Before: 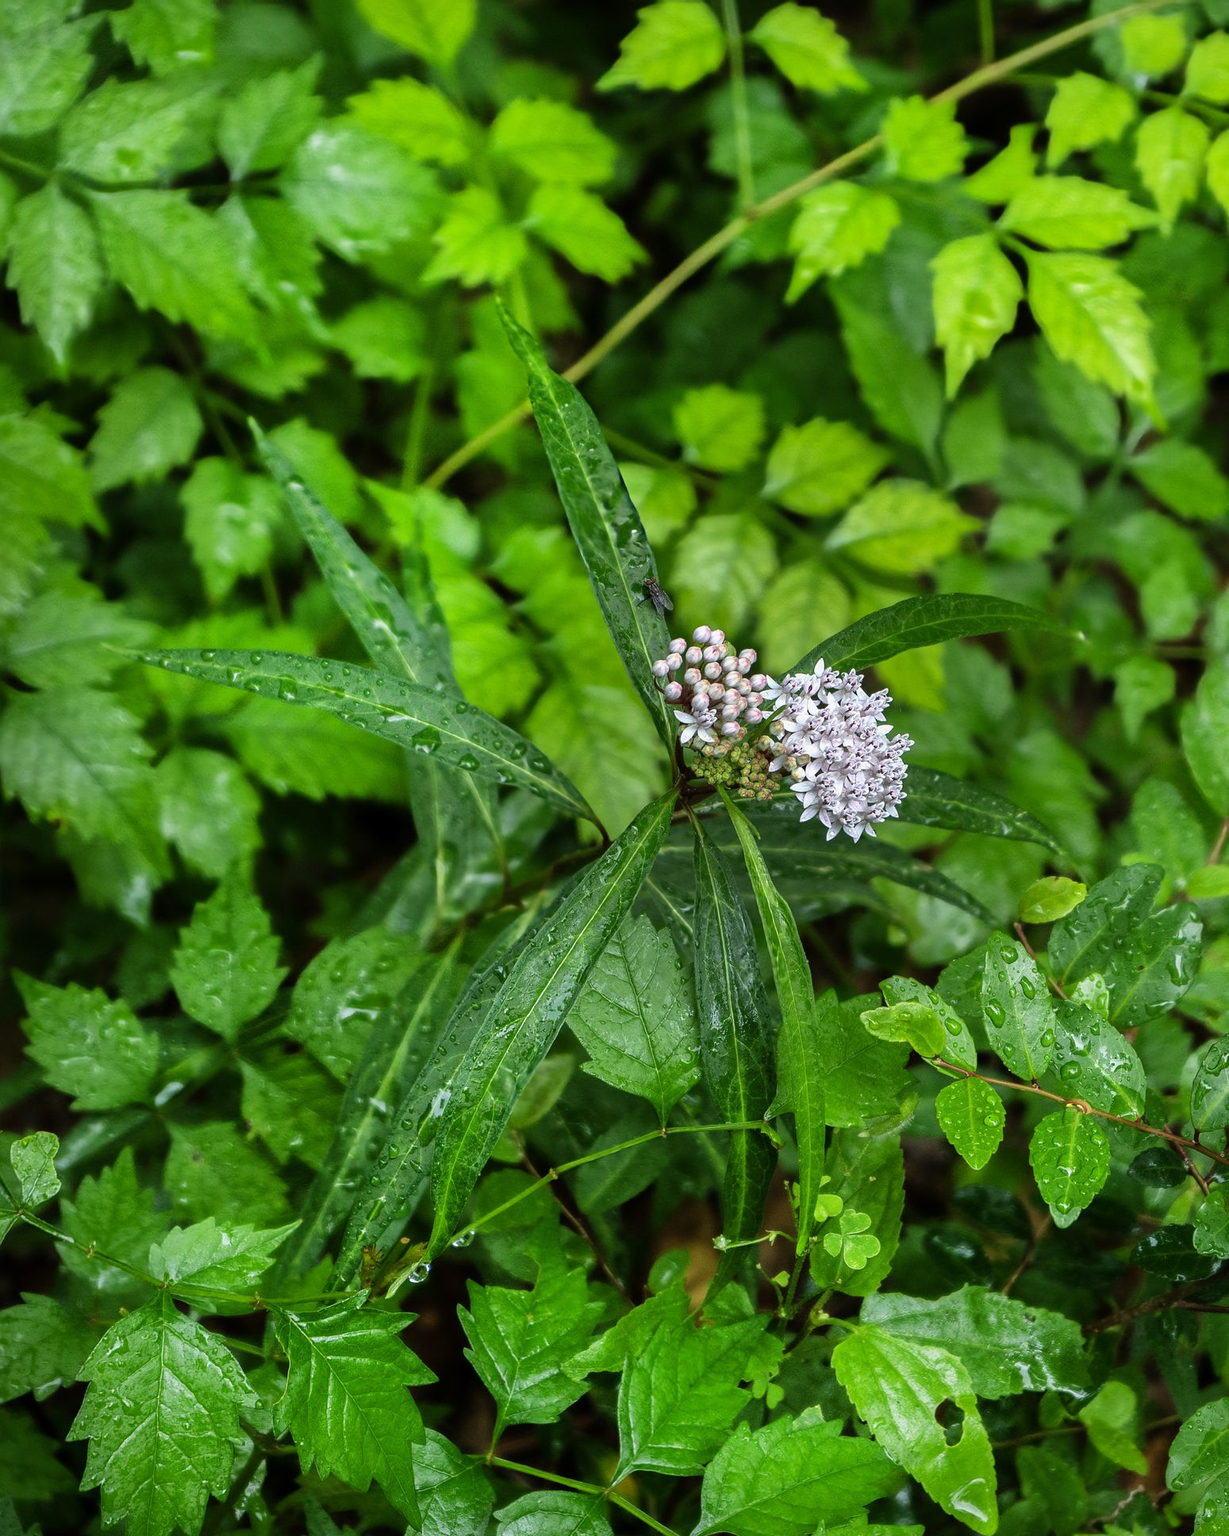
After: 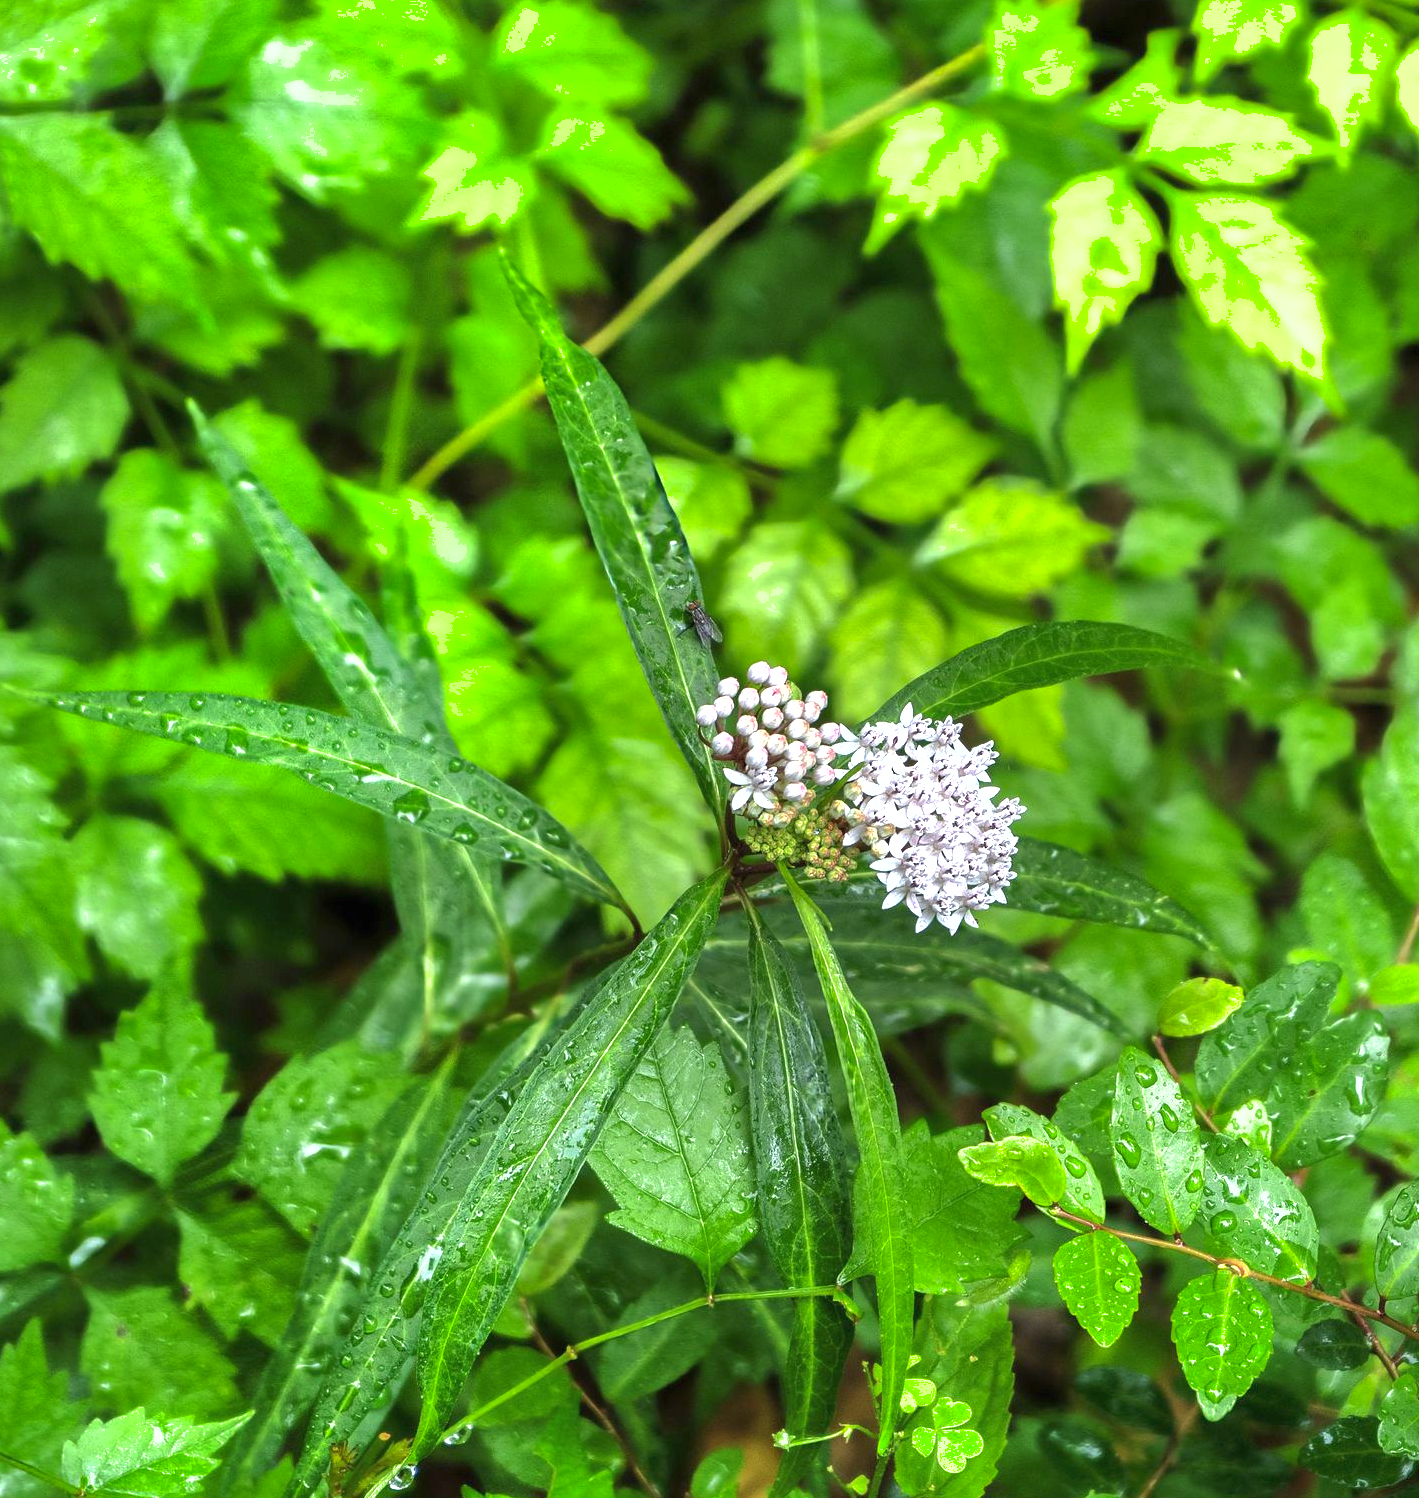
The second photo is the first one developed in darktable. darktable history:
shadows and highlights: on, module defaults
crop: left 8.155%, top 6.611%, bottom 15.385%
exposure: black level correction 0, exposure 1 EV, compensate exposure bias true, compensate highlight preservation false
